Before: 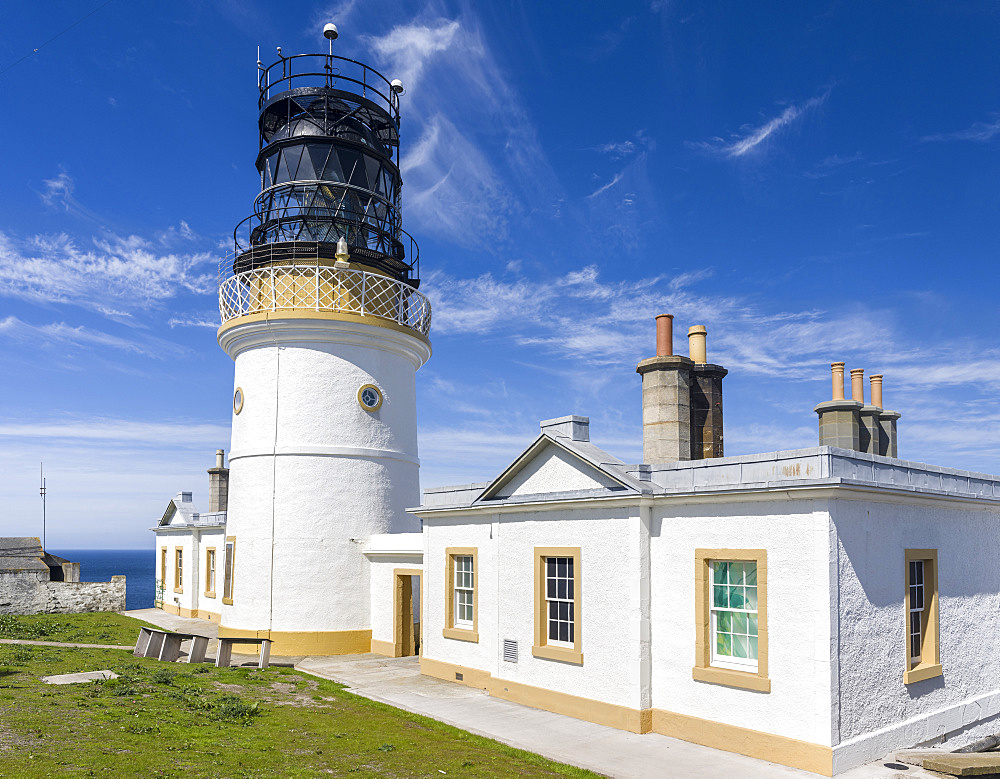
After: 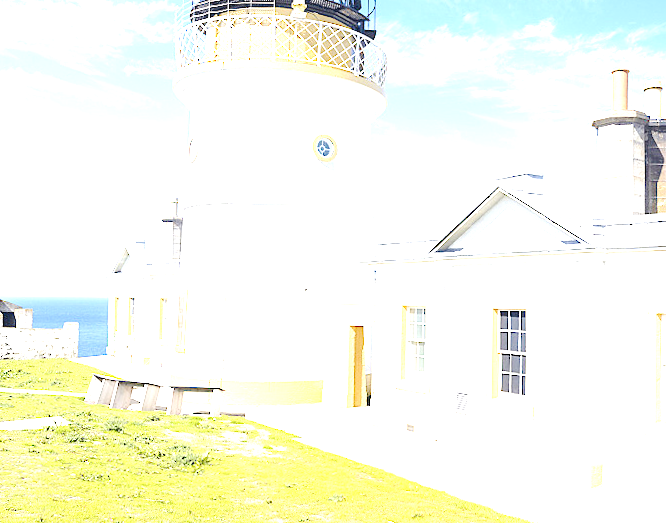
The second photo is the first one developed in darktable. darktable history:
crop and rotate: angle -0.774°, left 3.736%, top 31.614%, right 28.423%
levels: levels [0.018, 0.493, 1]
exposure: exposure 2.056 EV, compensate highlight preservation false
tone curve: curves: ch0 [(0, 0) (0.239, 0.248) (0.508, 0.606) (0.828, 0.878) (1, 1)]; ch1 [(0, 0) (0.401, 0.42) (0.45, 0.464) (0.492, 0.498) (0.511, 0.507) (0.561, 0.549) (0.688, 0.726) (1, 1)]; ch2 [(0, 0) (0.411, 0.433) (0.5, 0.504) (0.545, 0.574) (1, 1)], preserve colors none
contrast equalizer: octaves 7, y [[0.528, 0.548, 0.563, 0.562, 0.546, 0.526], [0.55 ×6], [0 ×6], [0 ×6], [0 ×6]], mix -0.987
